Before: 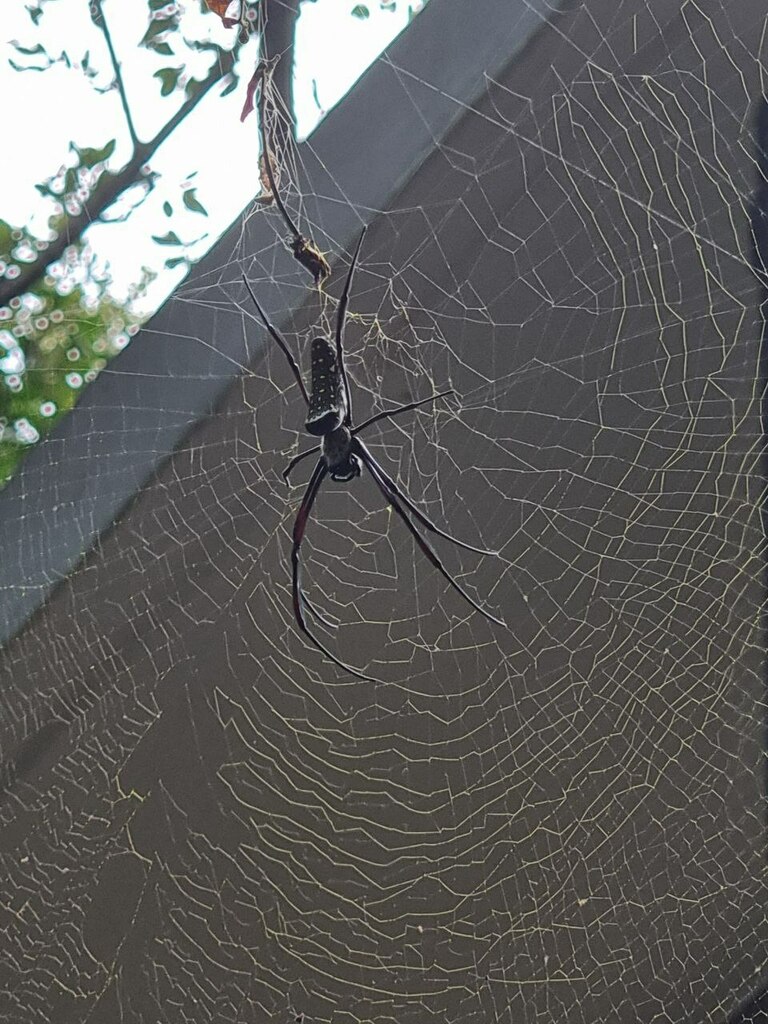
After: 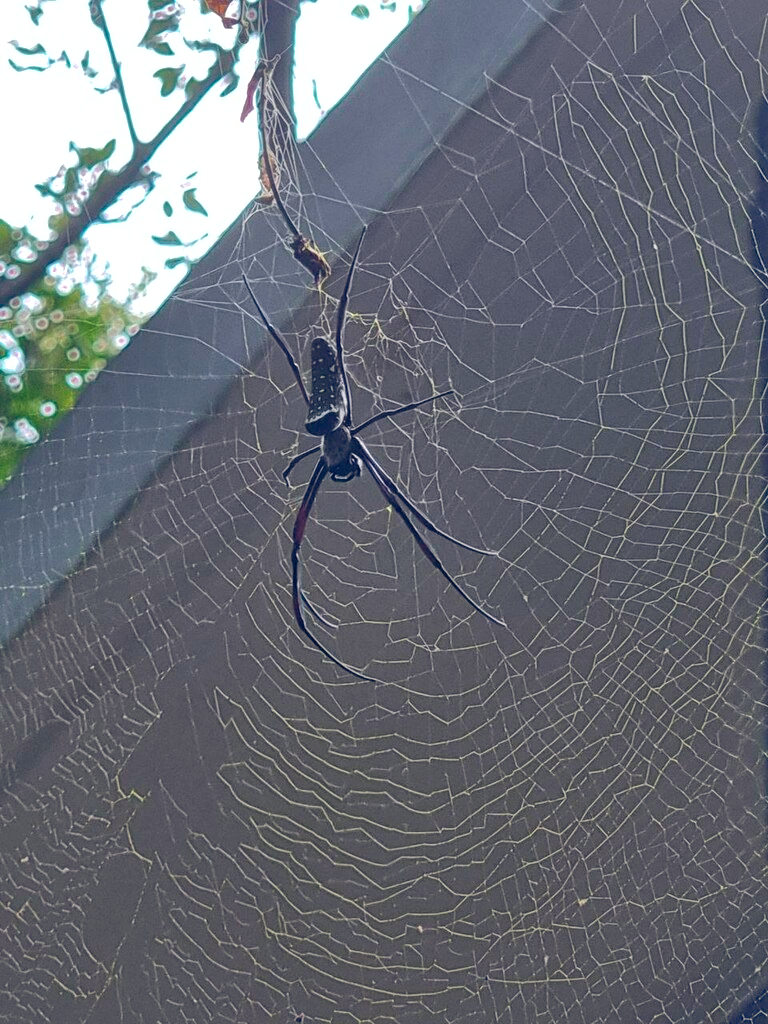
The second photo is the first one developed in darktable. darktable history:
color balance rgb: global offset › chroma 0.254%, global offset › hue 257.05°, perceptual saturation grading › global saturation 29.366%
exposure: exposure 0.296 EV, compensate exposure bias true, compensate highlight preservation false
shadows and highlights: on, module defaults
